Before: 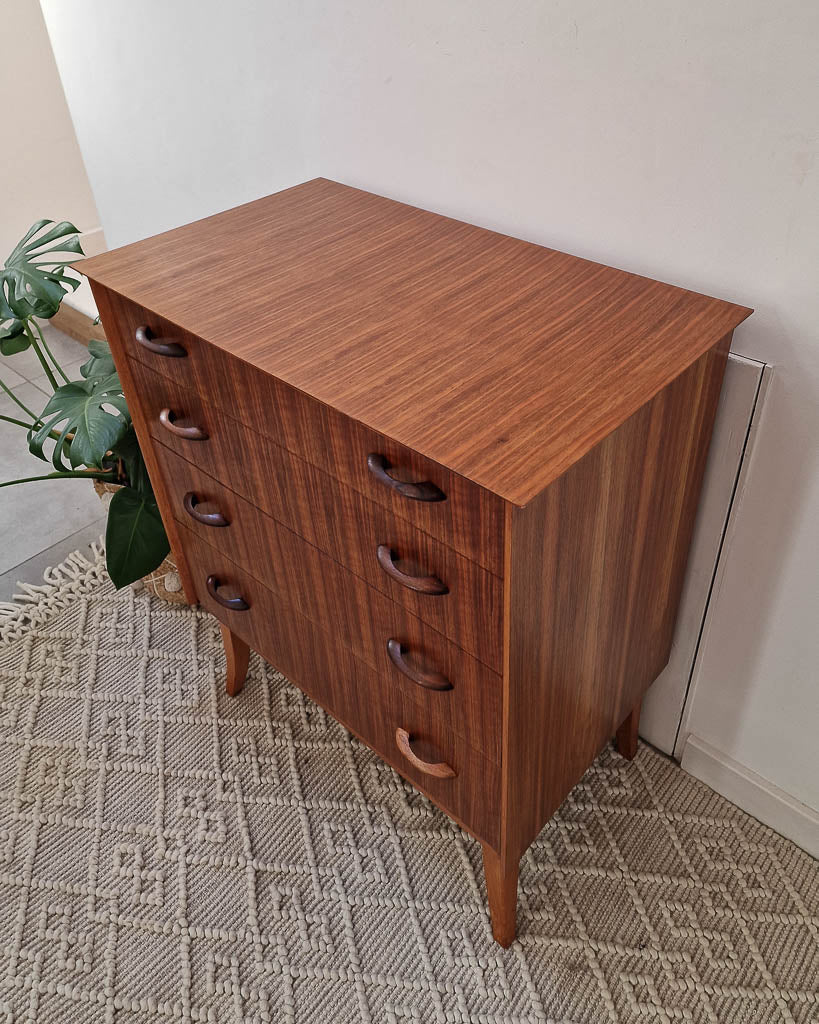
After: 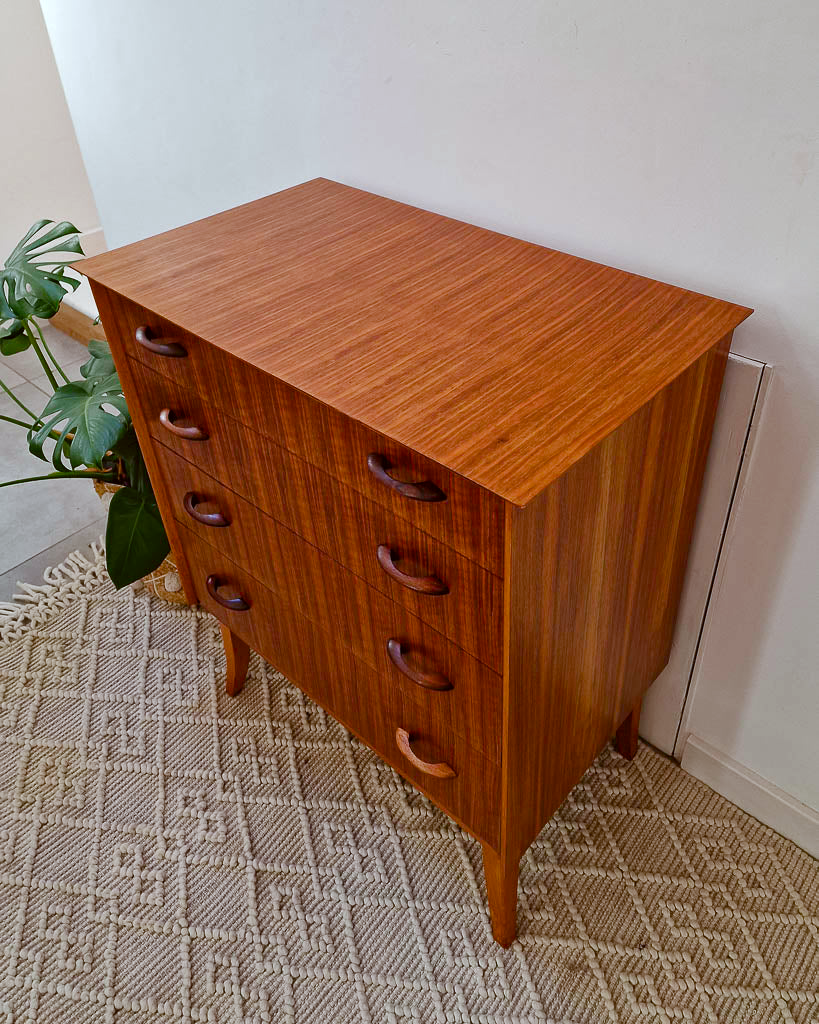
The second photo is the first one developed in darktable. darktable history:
color balance rgb: linear chroma grading › shadows 9.98%, linear chroma grading › highlights 9.881%, linear chroma grading › global chroma 15.165%, linear chroma grading › mid-tones 14.636%, perceptual saturation grading › global saturation 25.423%, perceptual saturation grading › highlights -50.038%, perceptual saturation grading › shadows 30.142%
color correction: highlights a* -3.56, highlights b* -6.57, shadows a* 3.23, shadows b* 5.62
